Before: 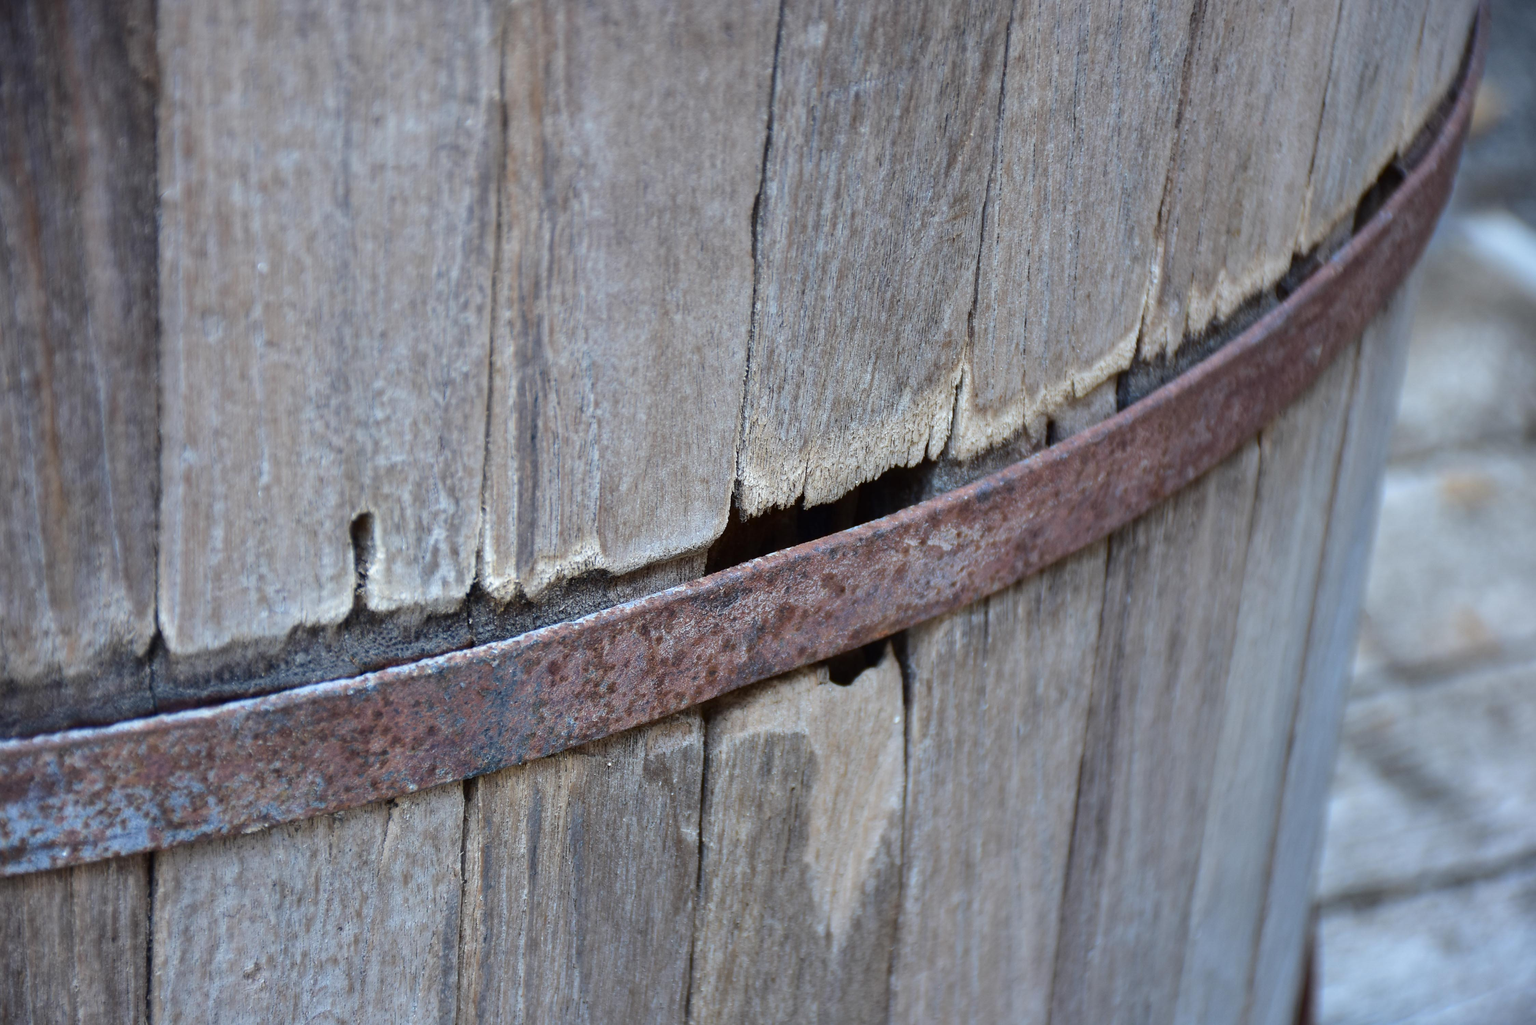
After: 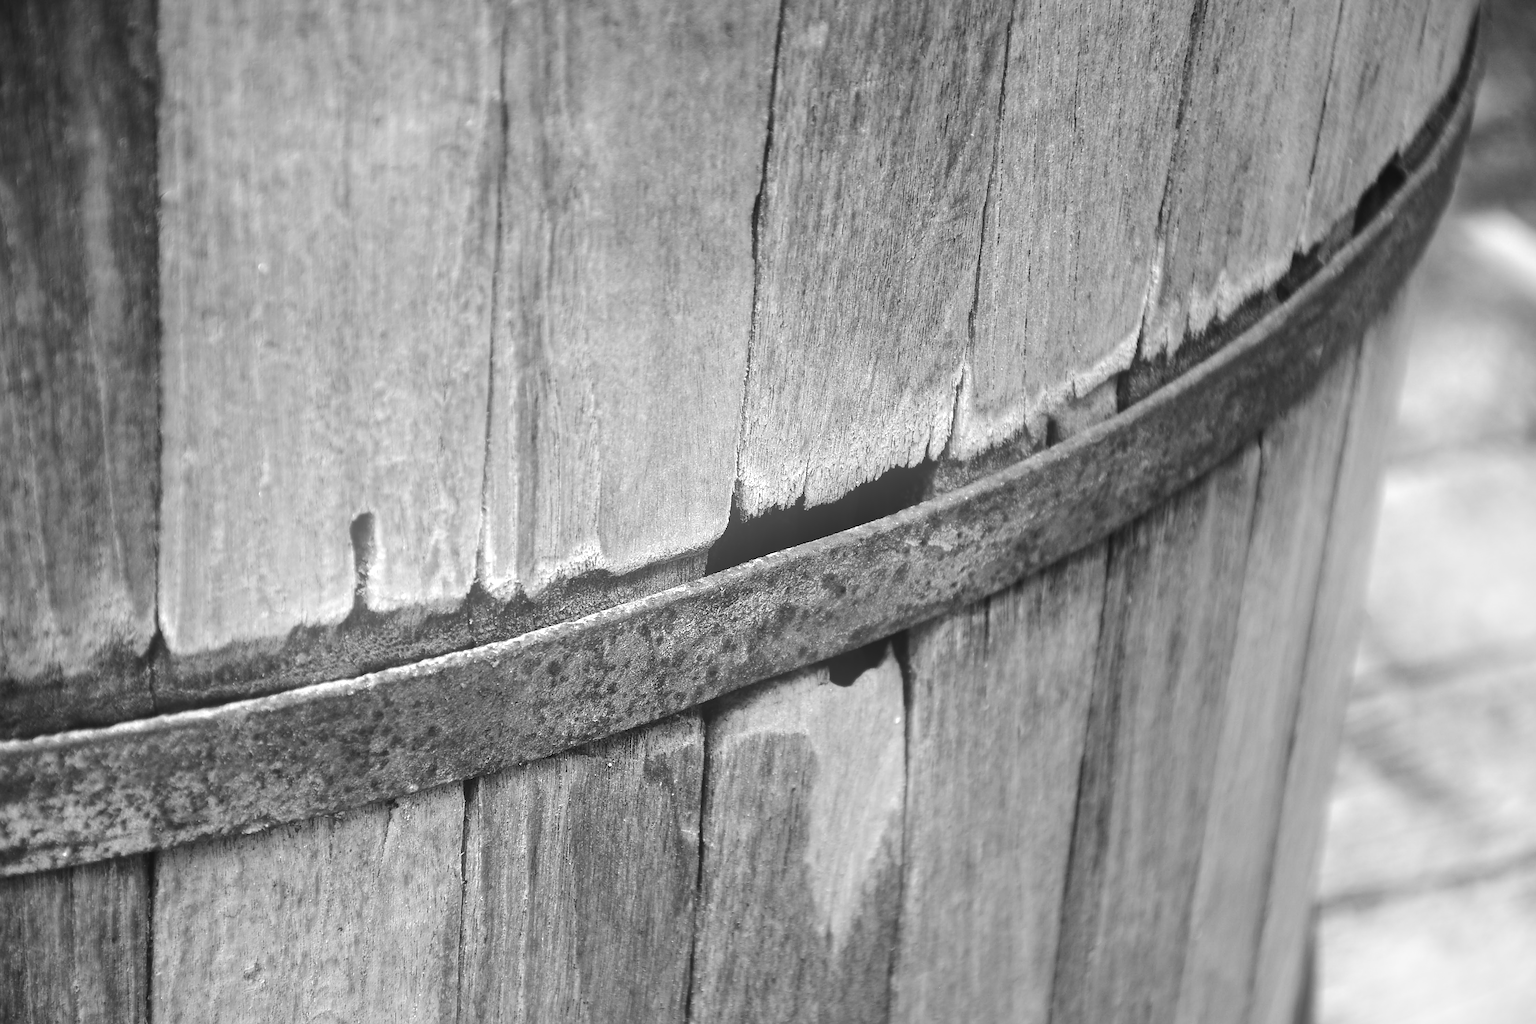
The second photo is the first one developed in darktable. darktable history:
exposure: compensate highlight preservation false
bloom: size 40%
color balance rgb: shadows lift › chroma 2%, shadows lift › hue 135.47°, highlights gain › chroma 2%, highlights gain › hue 291.01°, global offset › luminance 0.5%, perceptual saturation grading › global saturation -10.8%, perceptual saturation grading › highlights -26.83%, perceptual saturation grading › shadows 21.25%, perceptual brilliance grading › highlights 17.77%, perceptual brilliance grading › mid-tones 31.71%, perceptual brilliance grading › shadows -31.01%, global vibrance 24.91%
white balance: red 1.004, blue 1.096
sharpen: on, module defaults
monochrome: a 14.95, b -89.96
